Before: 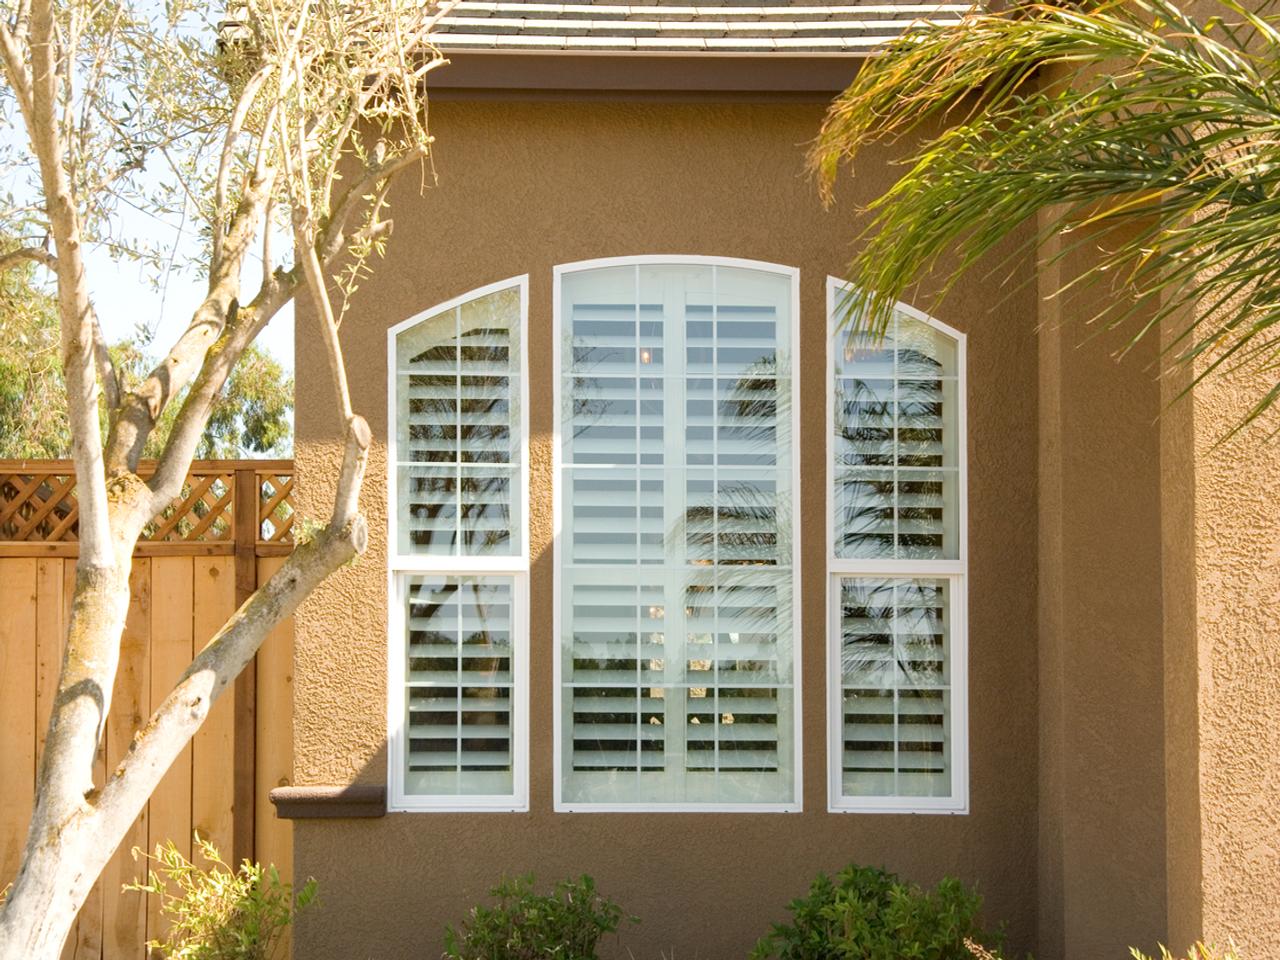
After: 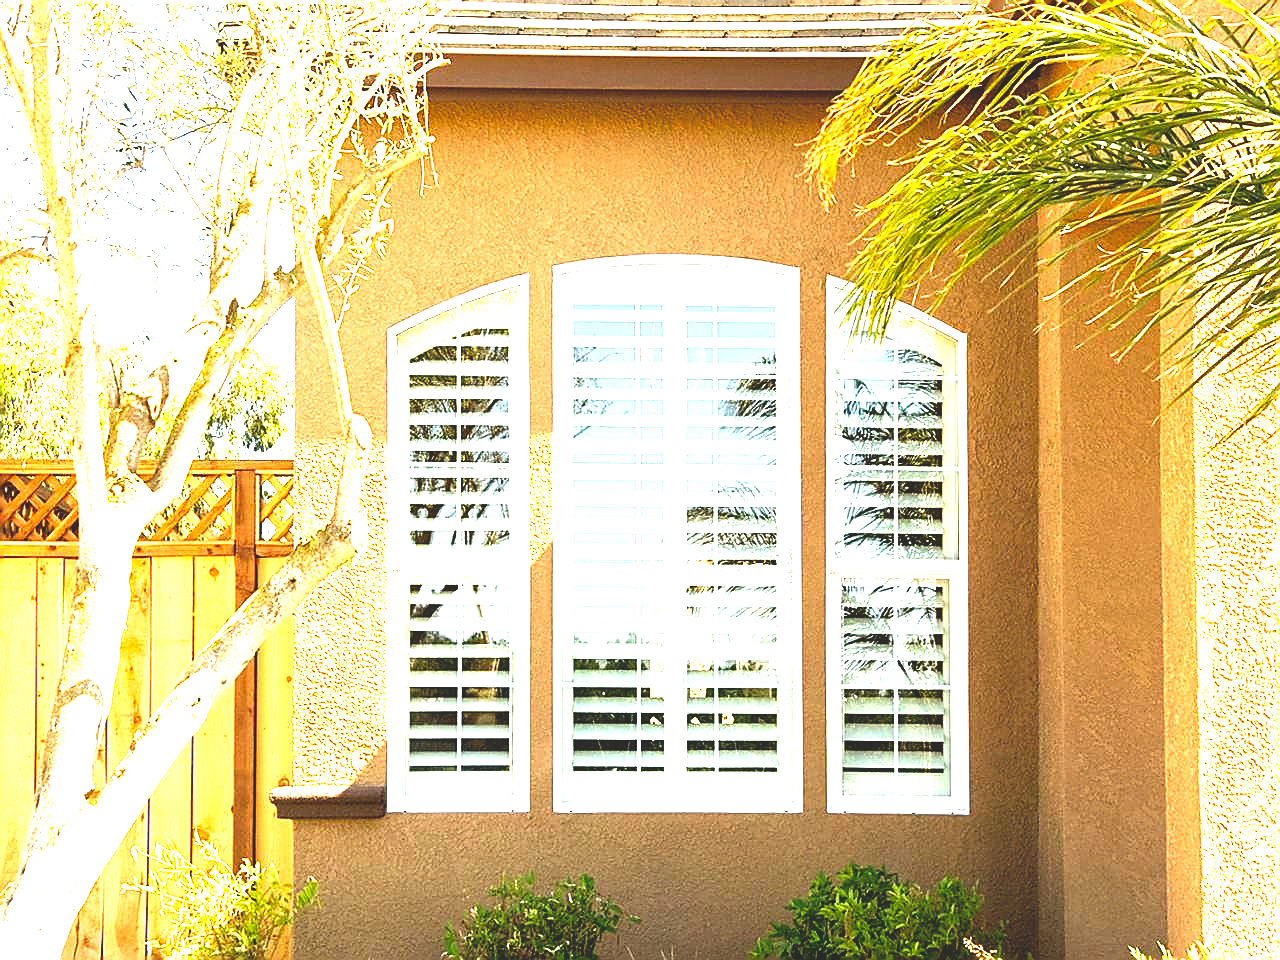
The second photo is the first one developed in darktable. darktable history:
exposure: black level correction 0, exposure 1.947 EV, compensate exposure bias true, compensate highlight preservation false
base curve: curves: ch0 [(0, 0.02) (0.083, 0.036) (1, 1)], preserve colors none
sharpen: radius 1.349, amount 1.266, threshold 0.674
